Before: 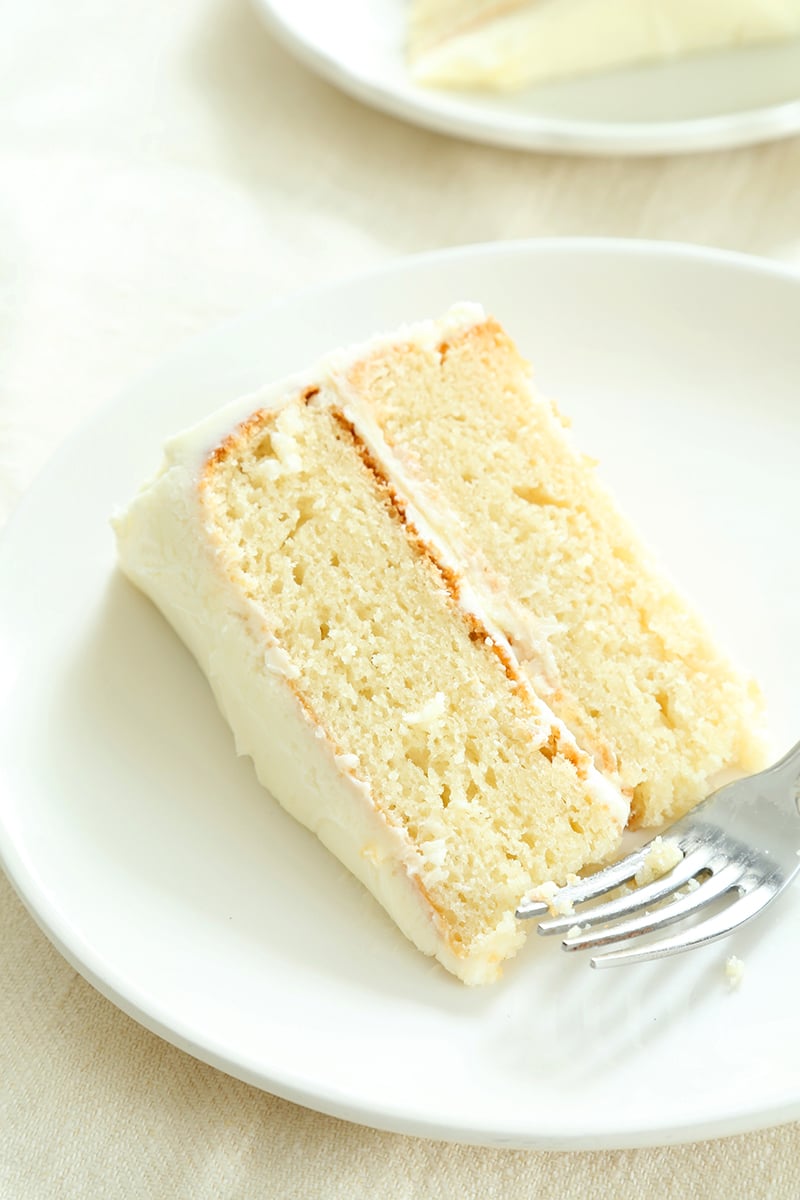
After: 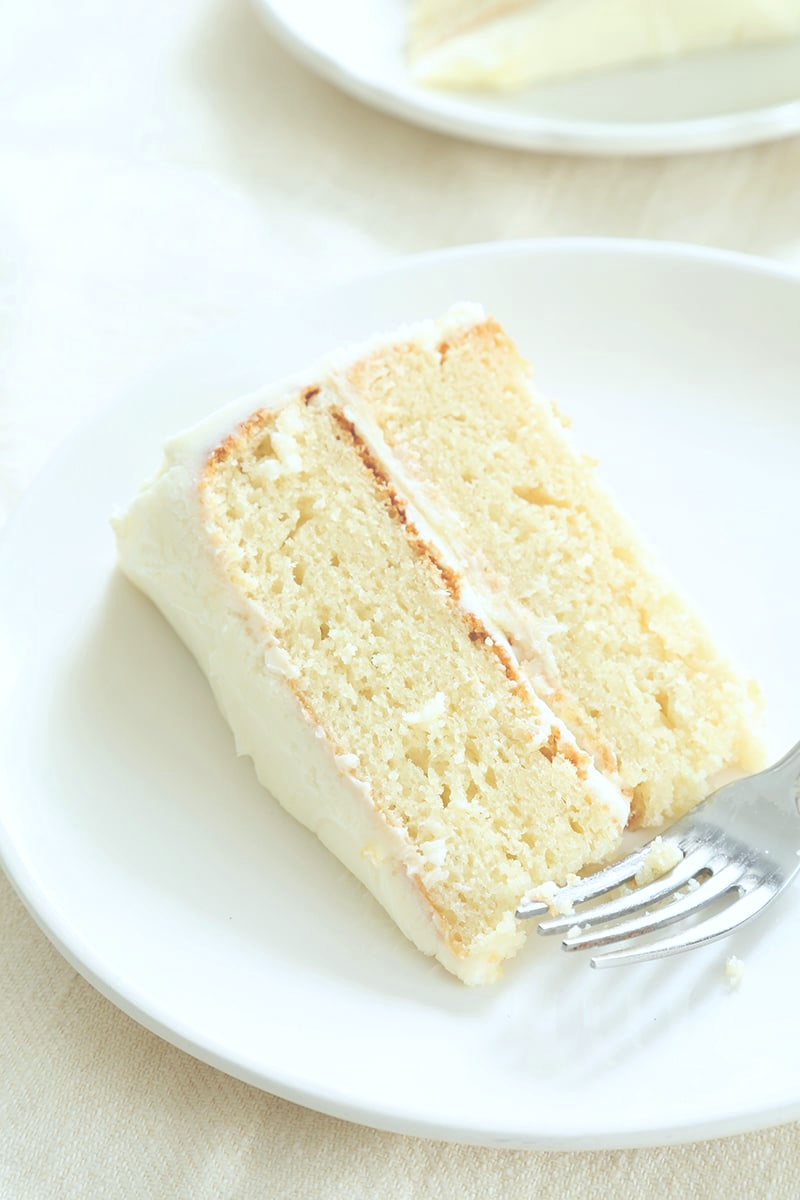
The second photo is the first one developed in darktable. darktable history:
exposure: black level correction -0.087, compensate highlight preservation false
white balance: red 0.974, blue 1.044
tone equalizer: on, module defaults
